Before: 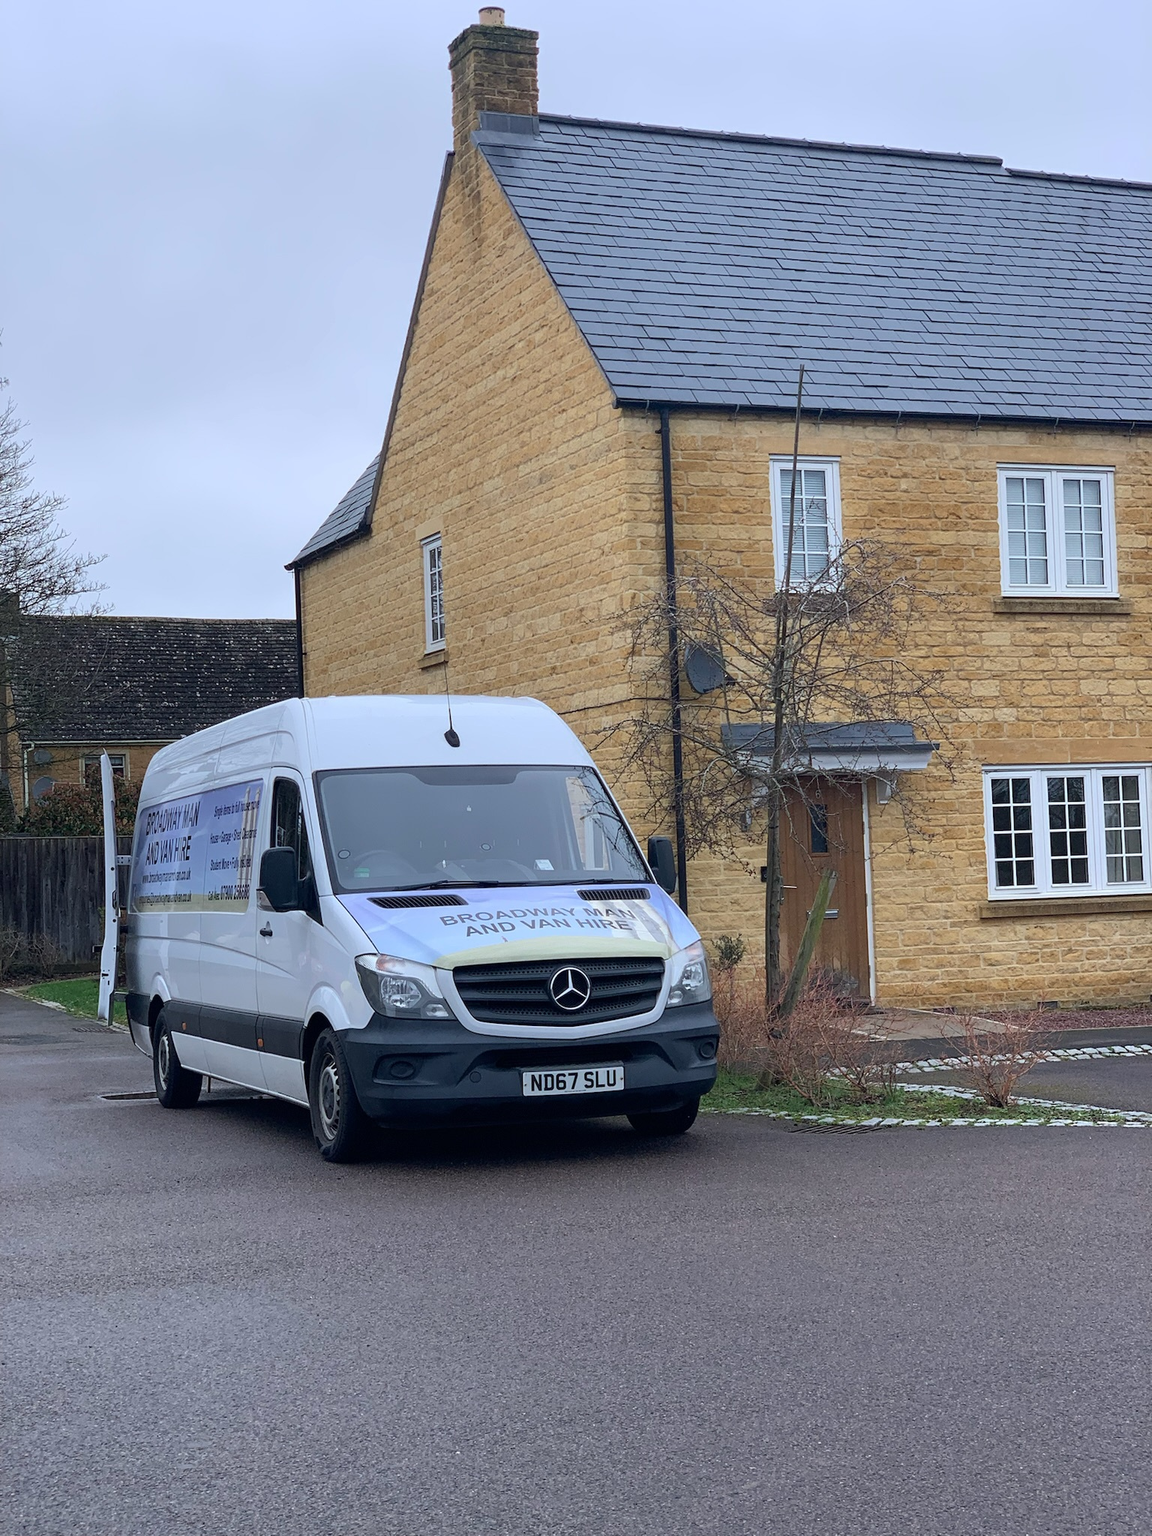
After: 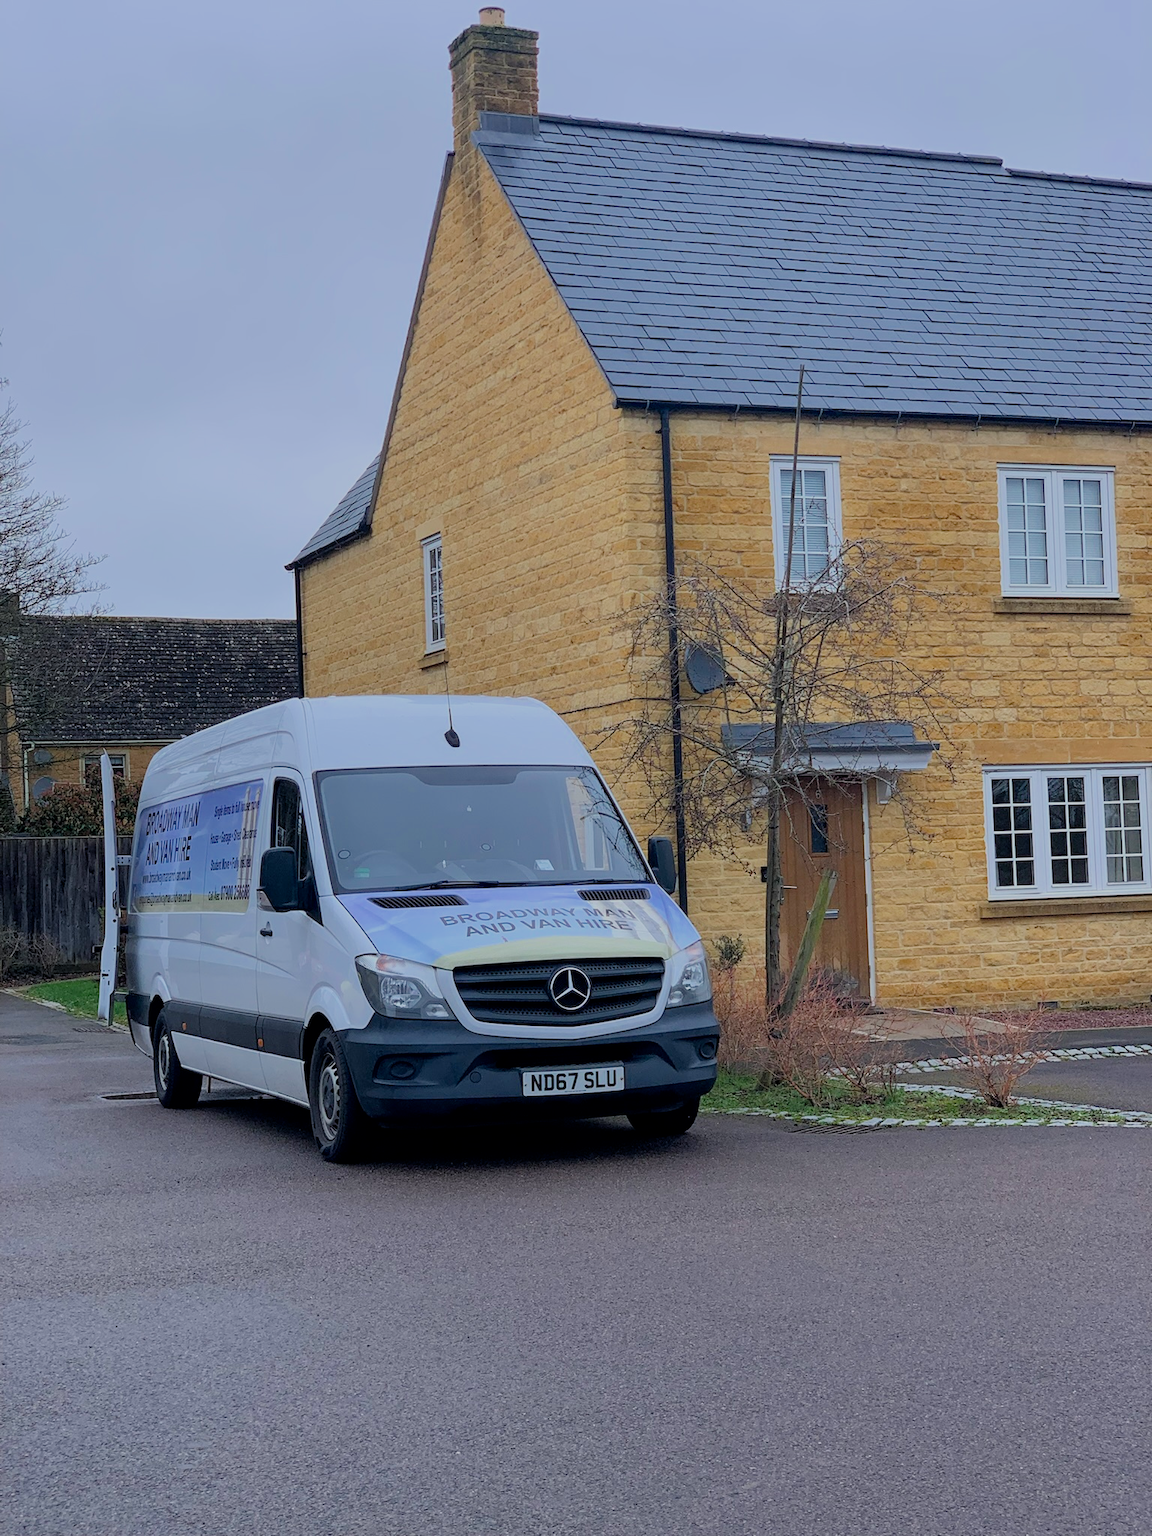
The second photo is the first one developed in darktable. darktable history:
local contrast: mode bilateral grid, contrast 15, coarseness 36, detail 105%, midtone range 0.2
filmic rgb: black relative exposure -8.79 EV, white relative exposure 4.98 EV, threshold 6 EV, target black luminance 0%, hardness 3.77, latitude 66.34%, contrast 0.822, highlights saturation mix 10%, shadows ↔ highlights balance 20%, add noise in highlights 0.1, color science v4 (2020), iterations of high-quality reconstruction 0, type of noise poissonian, enable highlight reconstruction true
